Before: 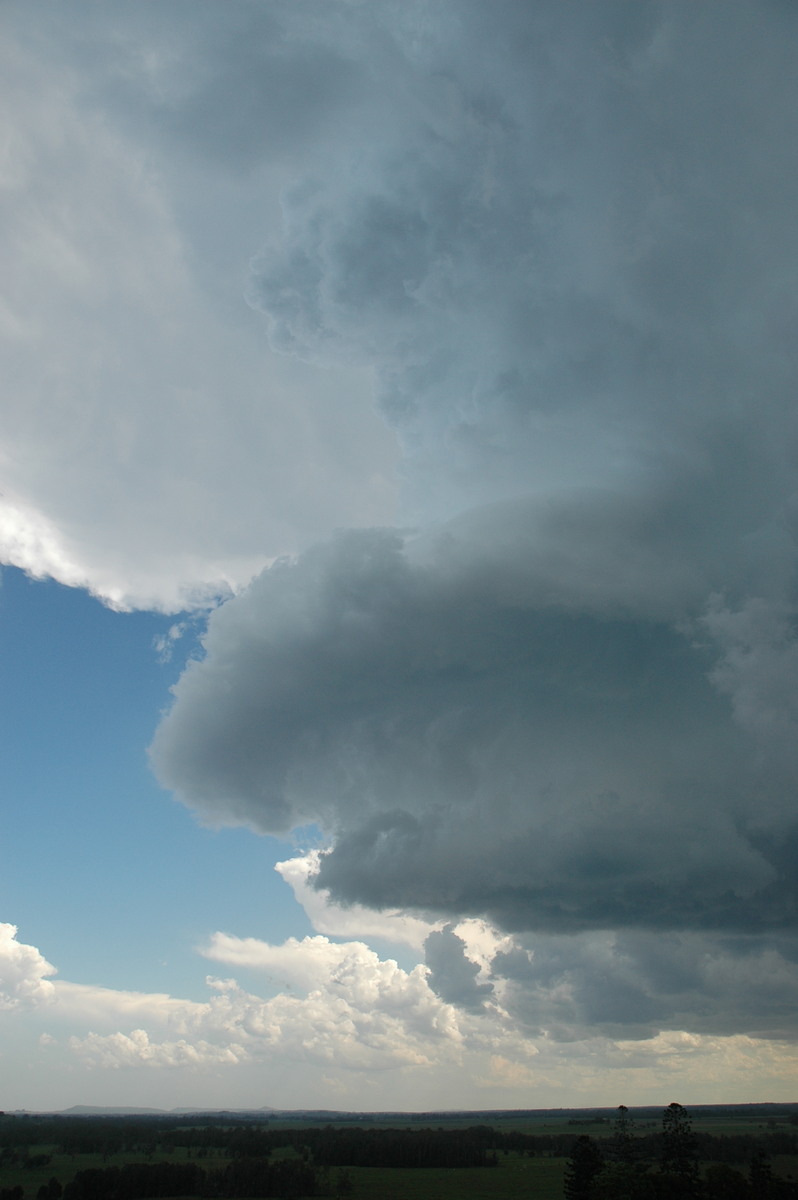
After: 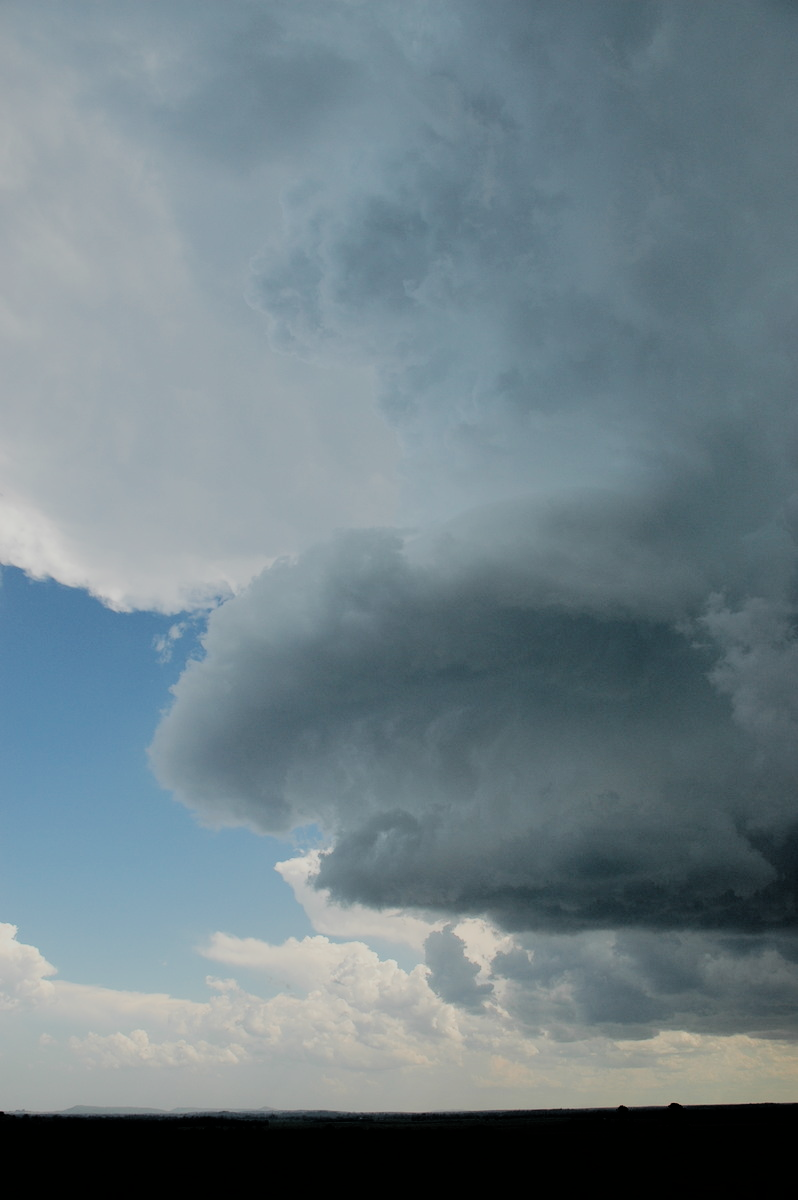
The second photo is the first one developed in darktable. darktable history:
filmic rgb: black relative exposure -3.21 EV, white relative exposure 7.07 EV, threshold 3.04 EV, hardness 1.47, contrast 1.35, enable highlight reconstruction true
